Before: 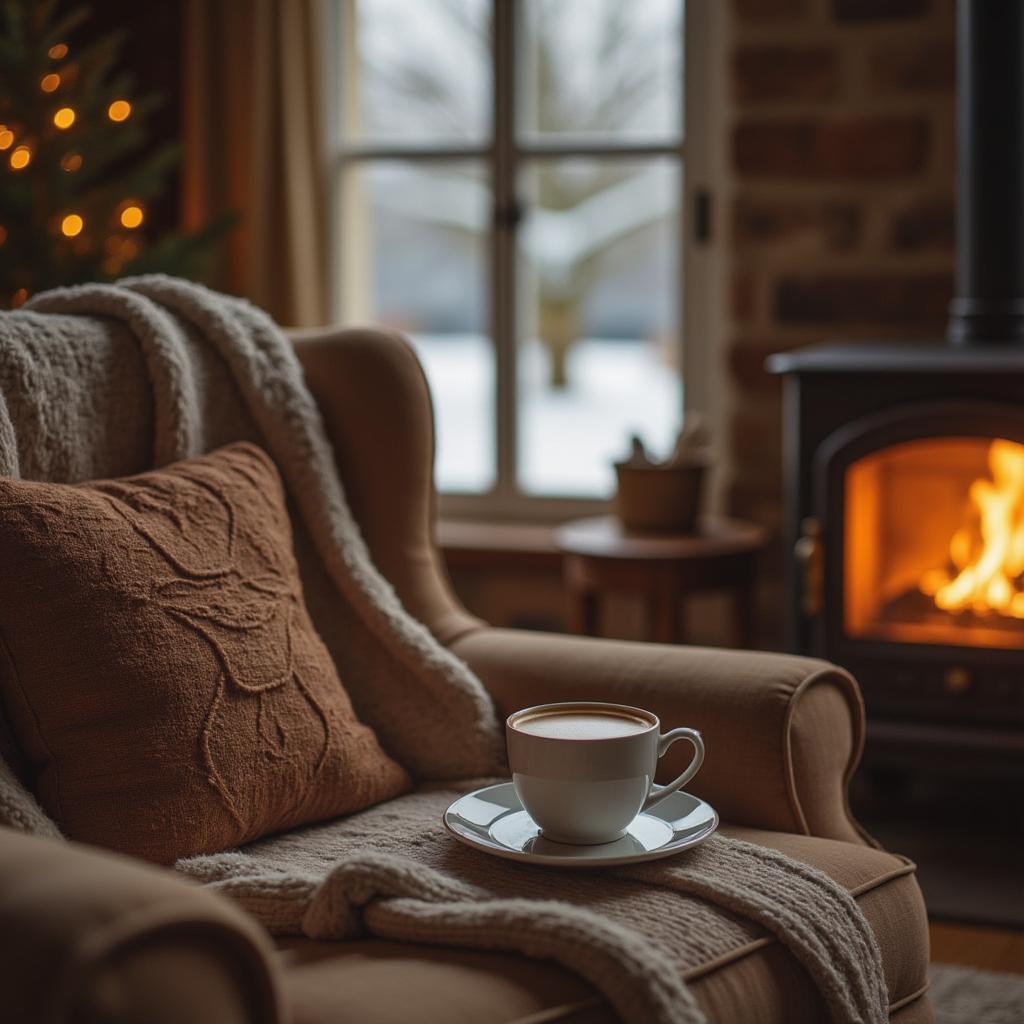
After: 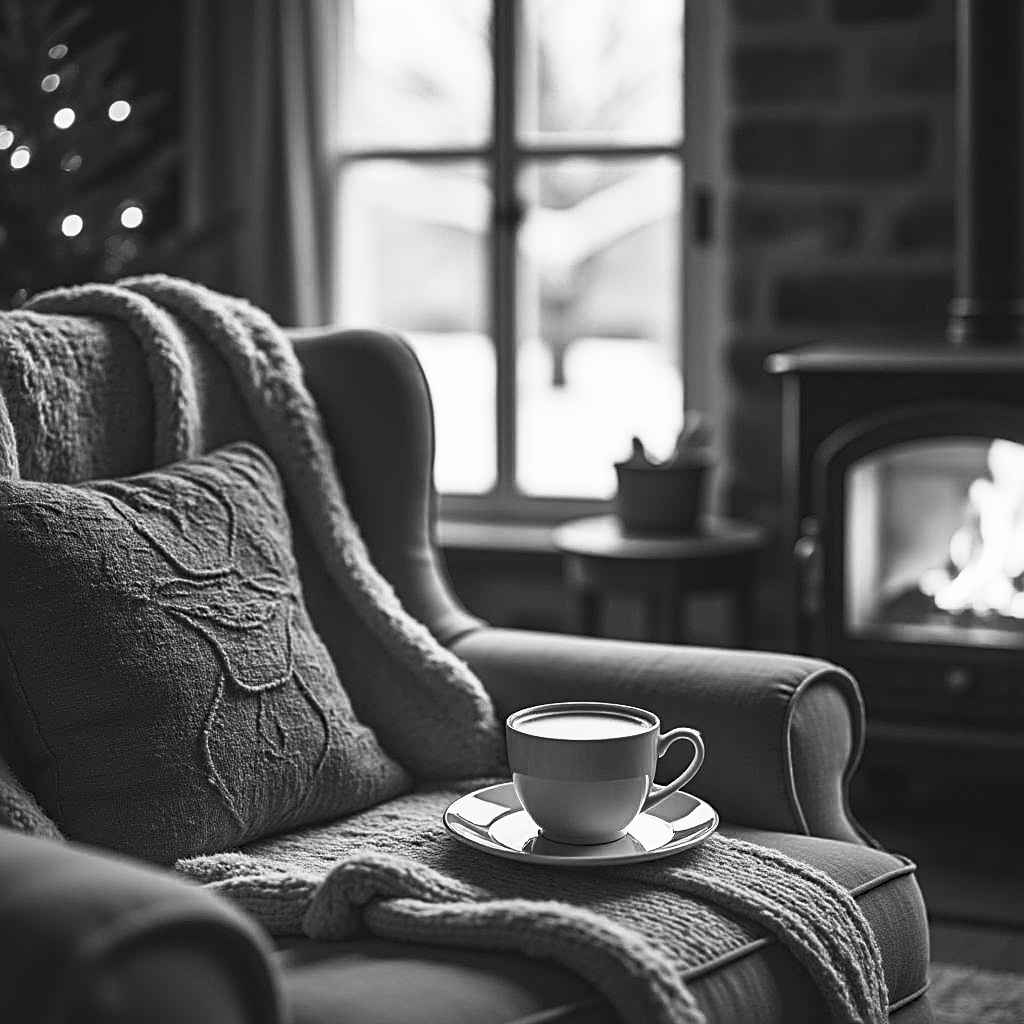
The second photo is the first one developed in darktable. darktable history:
contrast brightness saturation: contrast 0.544, brightness 0.487, saturation -0.996
sharpen: radius 2.83, amount 0.718
